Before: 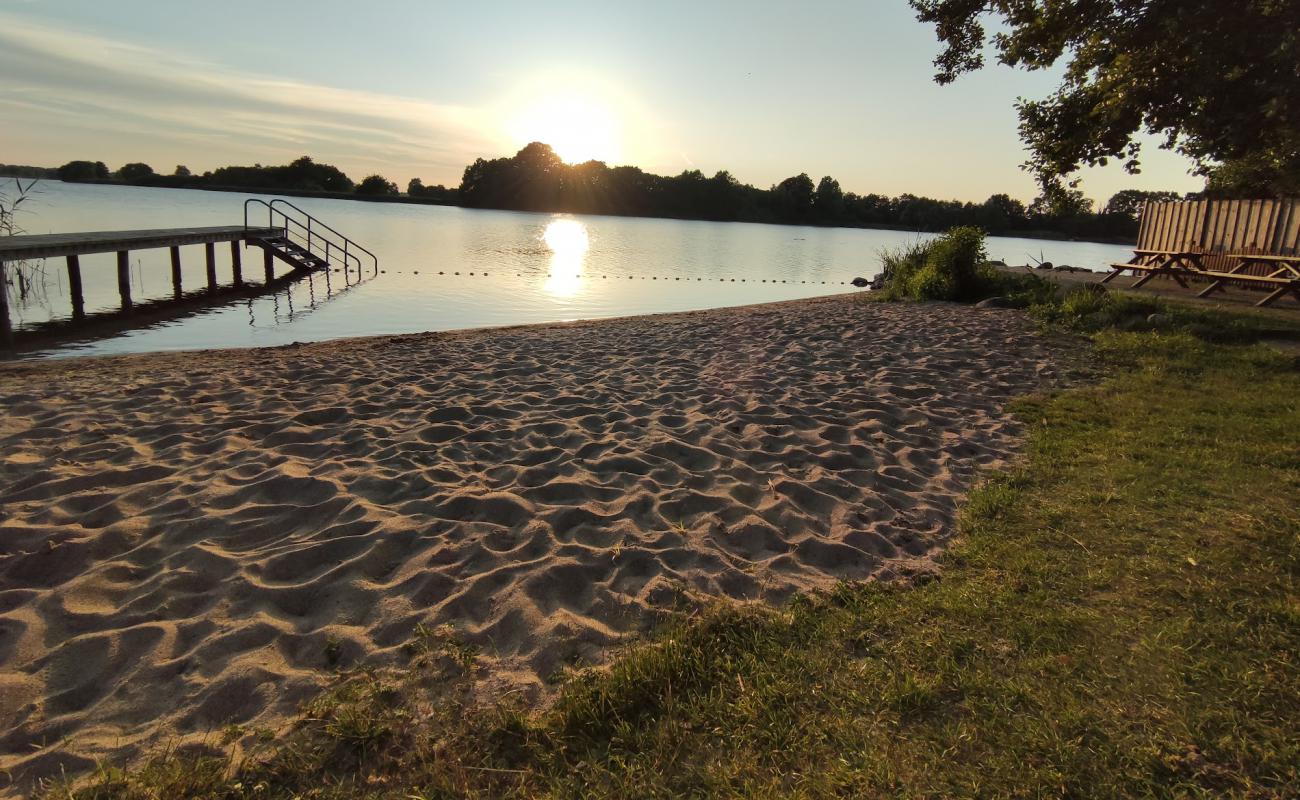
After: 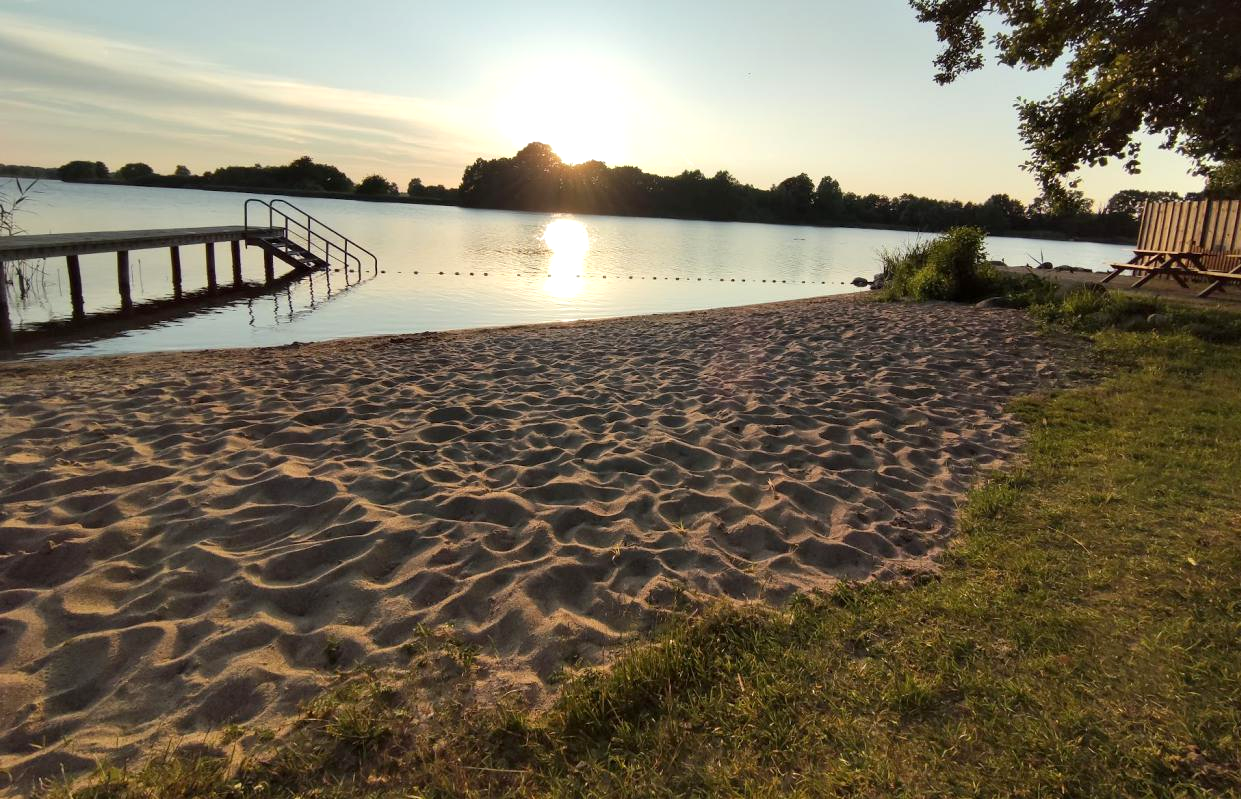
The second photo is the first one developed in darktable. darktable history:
exposure: black level correction 0.002, exposure 0.298 EV, compensate highlight preservation false
crop: right 4.515%, bottom 0.041%
